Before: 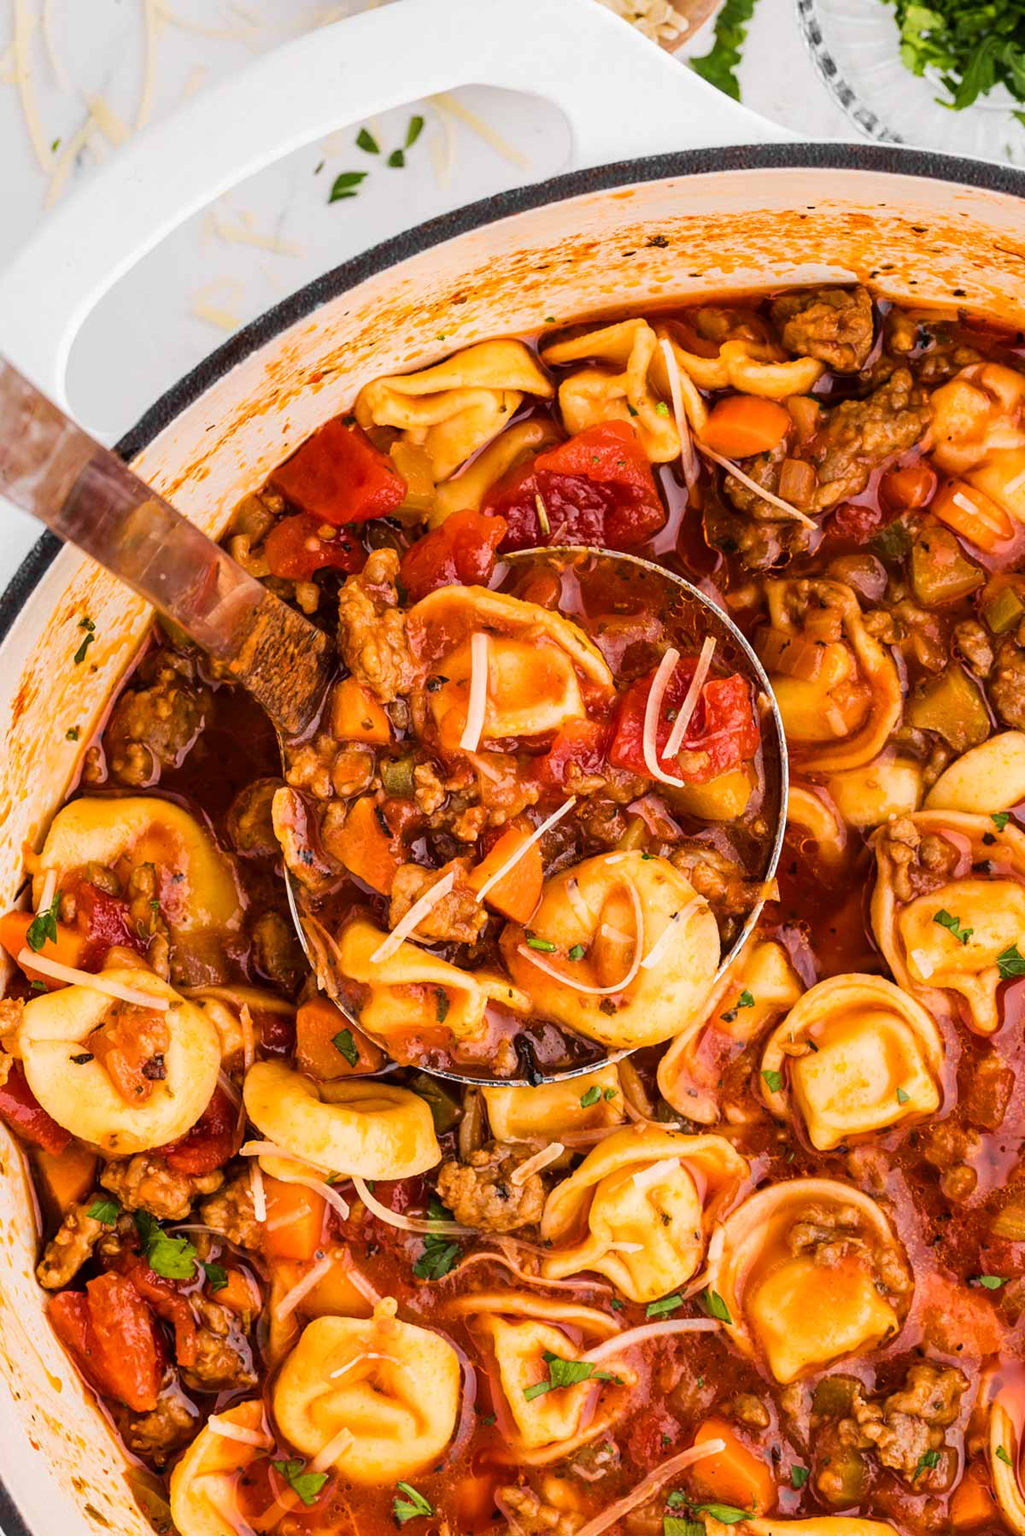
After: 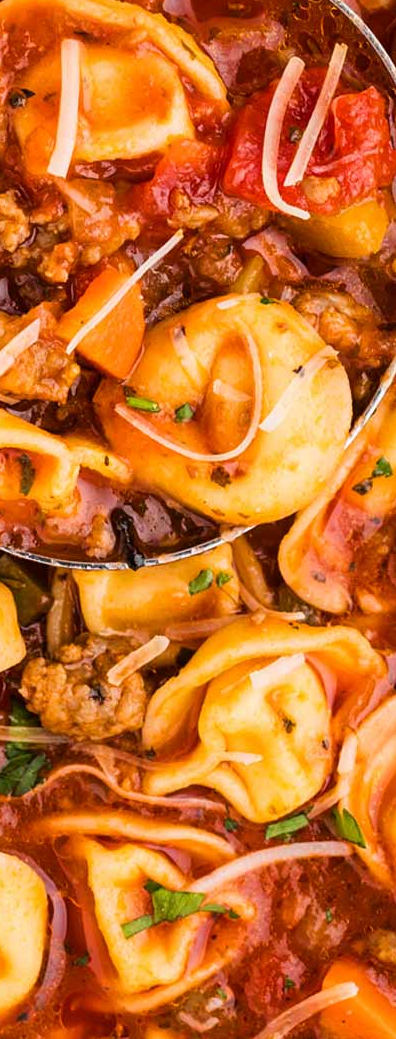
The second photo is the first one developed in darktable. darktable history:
crop: left 40.937%, top 39.097%, right 25.751%, bottom 3.074%
